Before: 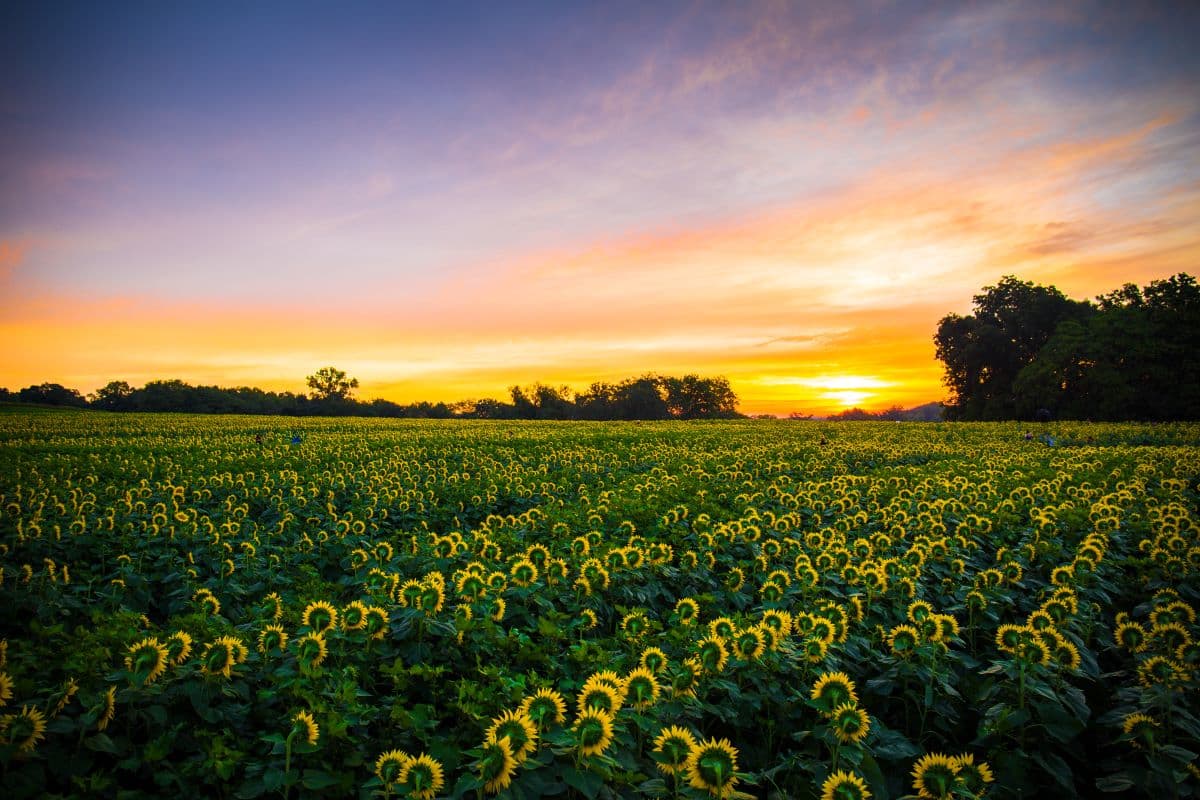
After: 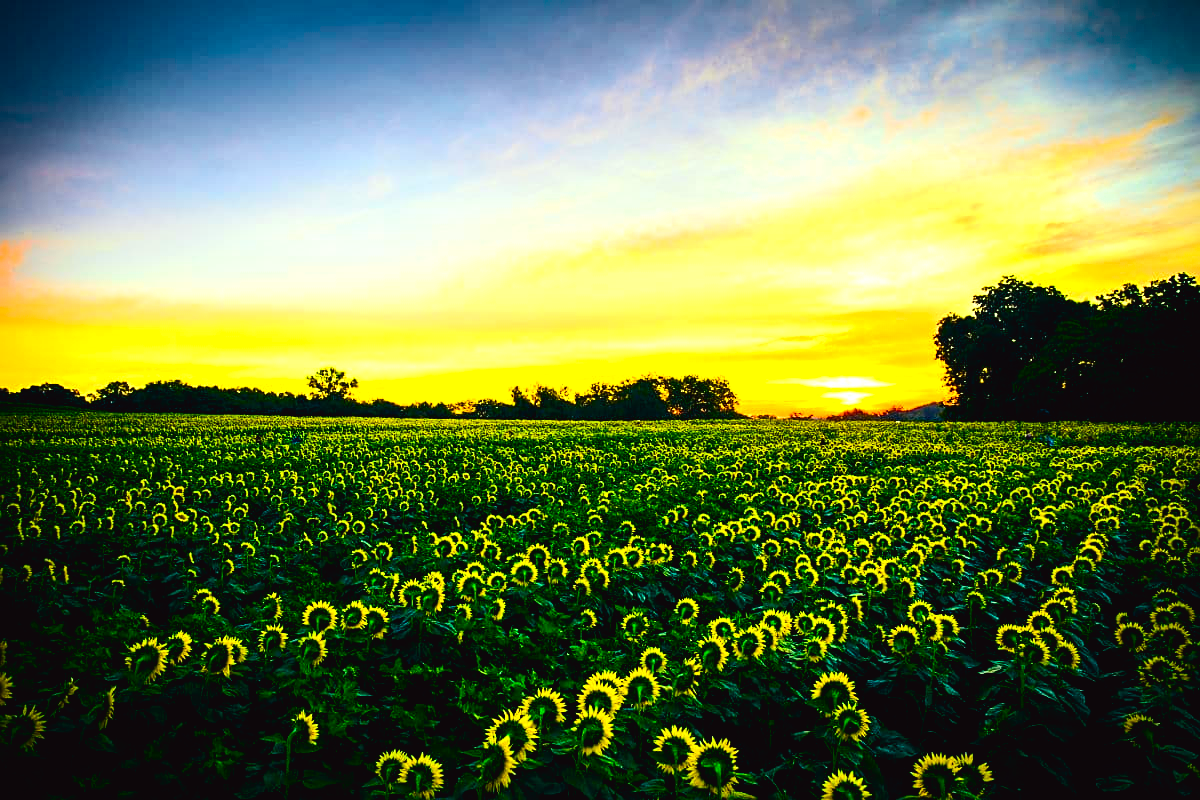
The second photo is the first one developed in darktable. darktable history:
sharpen: on, module defaults
color balance rgb: shadows lift › luminance -7.7%, shadows lift › chroma 2.13%, shadows lift › hue 165.27°, power › luminance -7.77%, power › chroma 1.1%, power › hue 215.88°, highlights gain › luminance 15.15%, highlights gain › chroma 7%, highlights gain › hue 125.57°, global offset › luminance -0.33%, global offset › chroma 0.11%, global offset › hue 165.27°, perceptual saturation grading › global saturation 24.42%, perceptual saturation grading › highlights -24.42%, perceptual saturation grading › mid-tones 24.42%, perceptual saturation grading › shadows 40%, perceptual brilliance grading › global brilliance -5%, perceptual brilliance grading › highlights 24.42%, perceptual brilliance grading › mid-tones 7%, perceptual brilliance grading › shadows -5%
tone curve: curves: ch0 [(0, 0.023) (0.103, 0.087) (0.295, 0.297) (0.445, 0.531) (0.553, 0.665) (0.735, 0.843) (0.994, 1)]; ch1 [(0, 0) (0.414, 0.395) (0.447, 0.447) (0.485, 0.495) (0.512, 0.523) (0.542, 0.581) (0.581, 0.632) (0.646, 0.715) (1, 1)]; ch2 [(0, 0) (0.369, 0.388) (0.449, 0.431) (0.478, 0.471) (0.516, 0.517) (0.579, 0.624) (0.674, 0.775) (1, 1)], color space Lab, independent channels, preserve colors none
